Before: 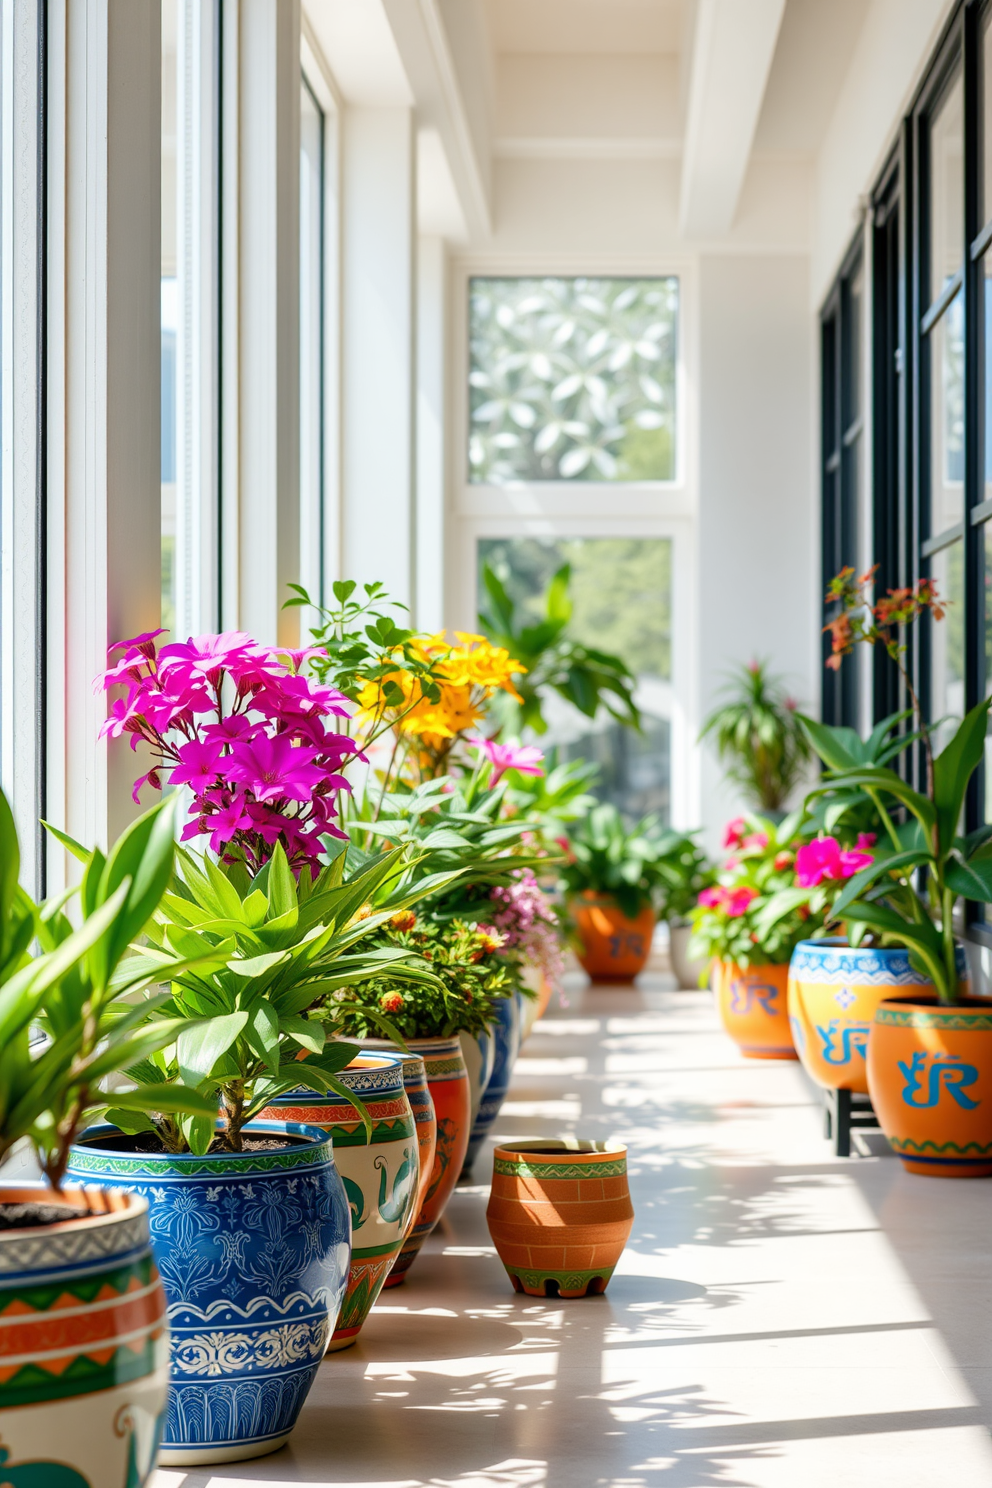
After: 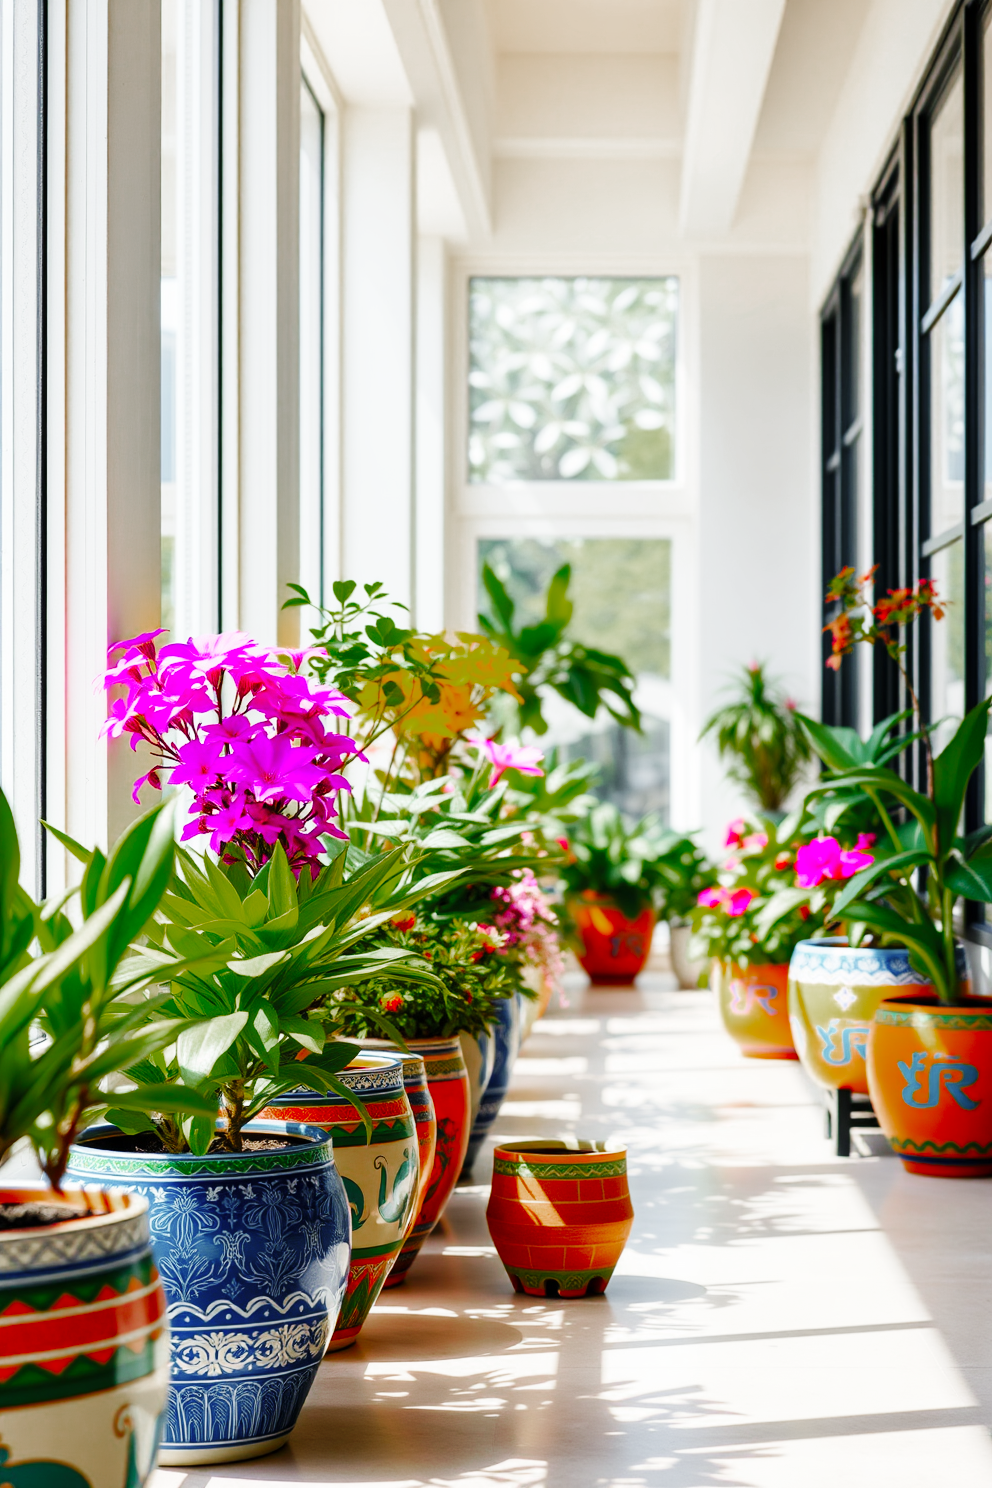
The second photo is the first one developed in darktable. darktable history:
base curve: curves: ch0 [(0, 0) (0.032, 0.025) (0.121, 0.166) (0.206, 0.329) (0.605, 0.79) (1, 1)], preserve colors none
color zones: curves: ch0 [(0, 0.48) (0.209, 0.398) (0.305, 0.332) (0.429, 0.493) (0.571, 0.5) (0.714, 0.5) (0.857, 0.5) (1, 0.48)]; ch1 [(0, 0.633) (0.143, 0.586) (0.286, 0.489) (0.429, 0.448) (0.571, 0.31) (0.714, 0.335) (0.857, 0.492) (1, 0.633)]; ch2 [(0, 0.448) (0.143, 0.498) (0.286, 0.5) (0.429, 0.5) (0.571, 0.5) (0.714, 0.5) (0.857, 0.5) (1, 0.448)]
